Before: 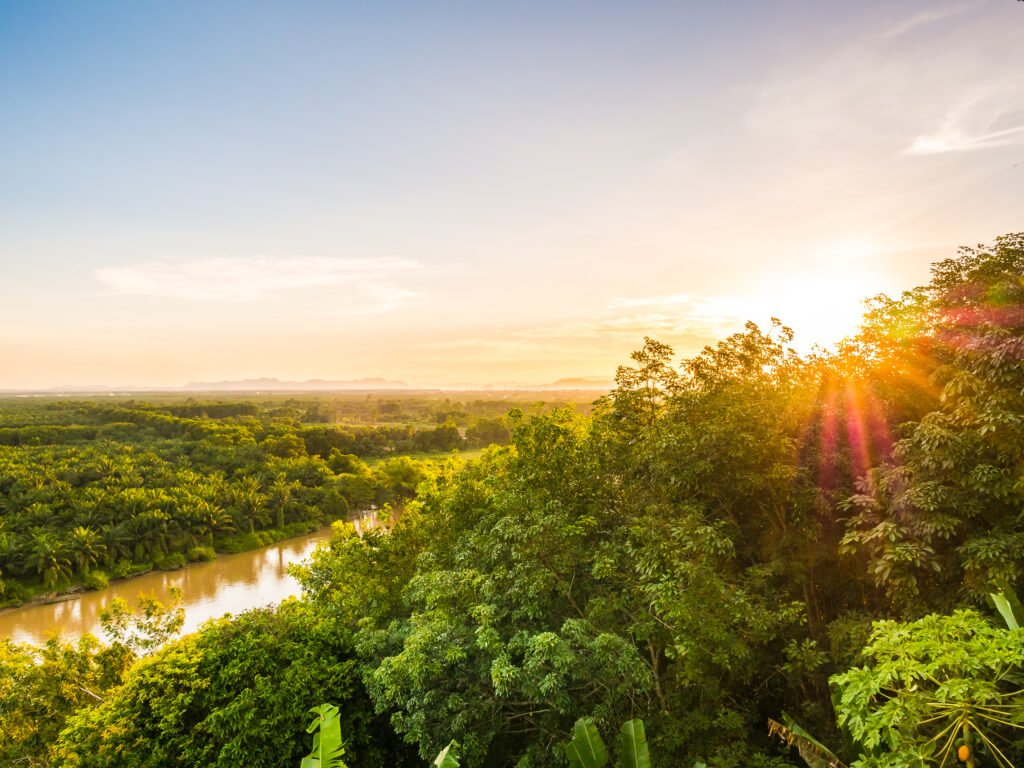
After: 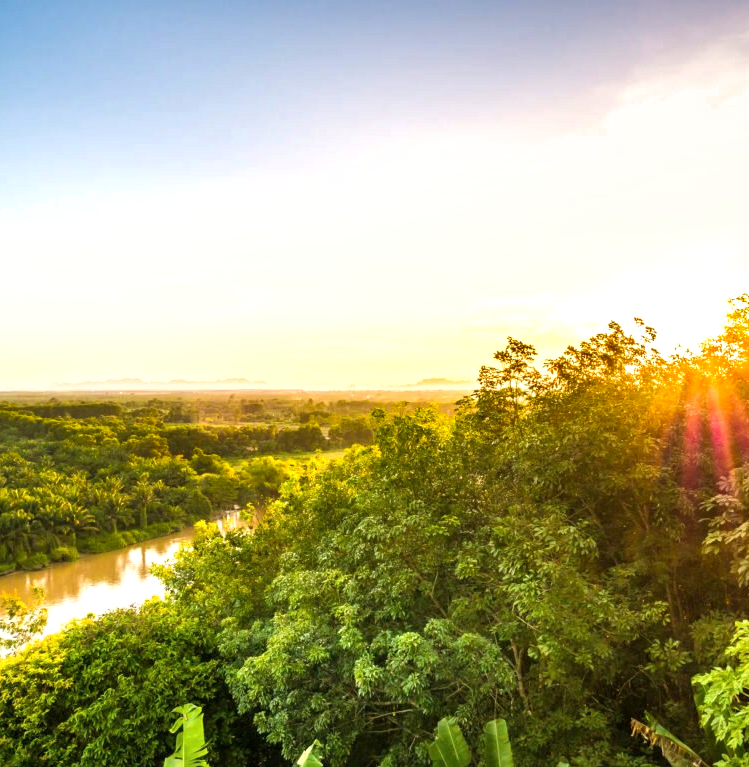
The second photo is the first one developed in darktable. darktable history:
exposure: black level correction 0.001, exposure 0.499 EV, compensate highlight preservation false
crop: left 13.472%, right 13.349%
shadows and highlights: soften with gaussian
